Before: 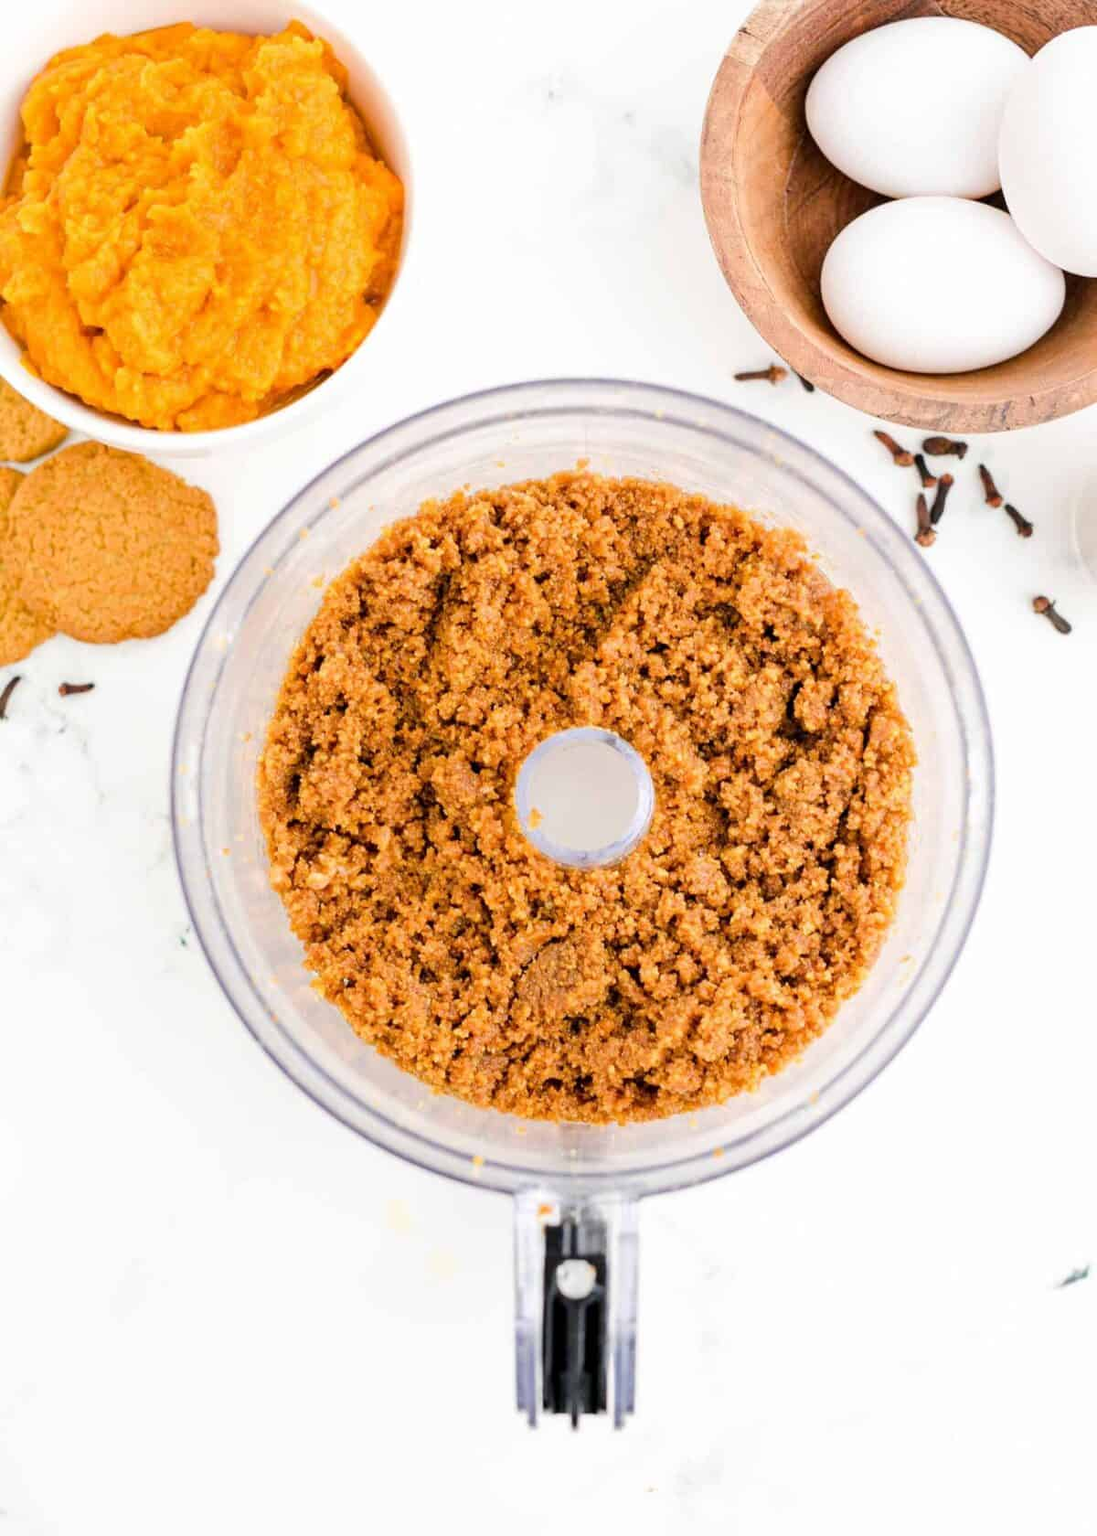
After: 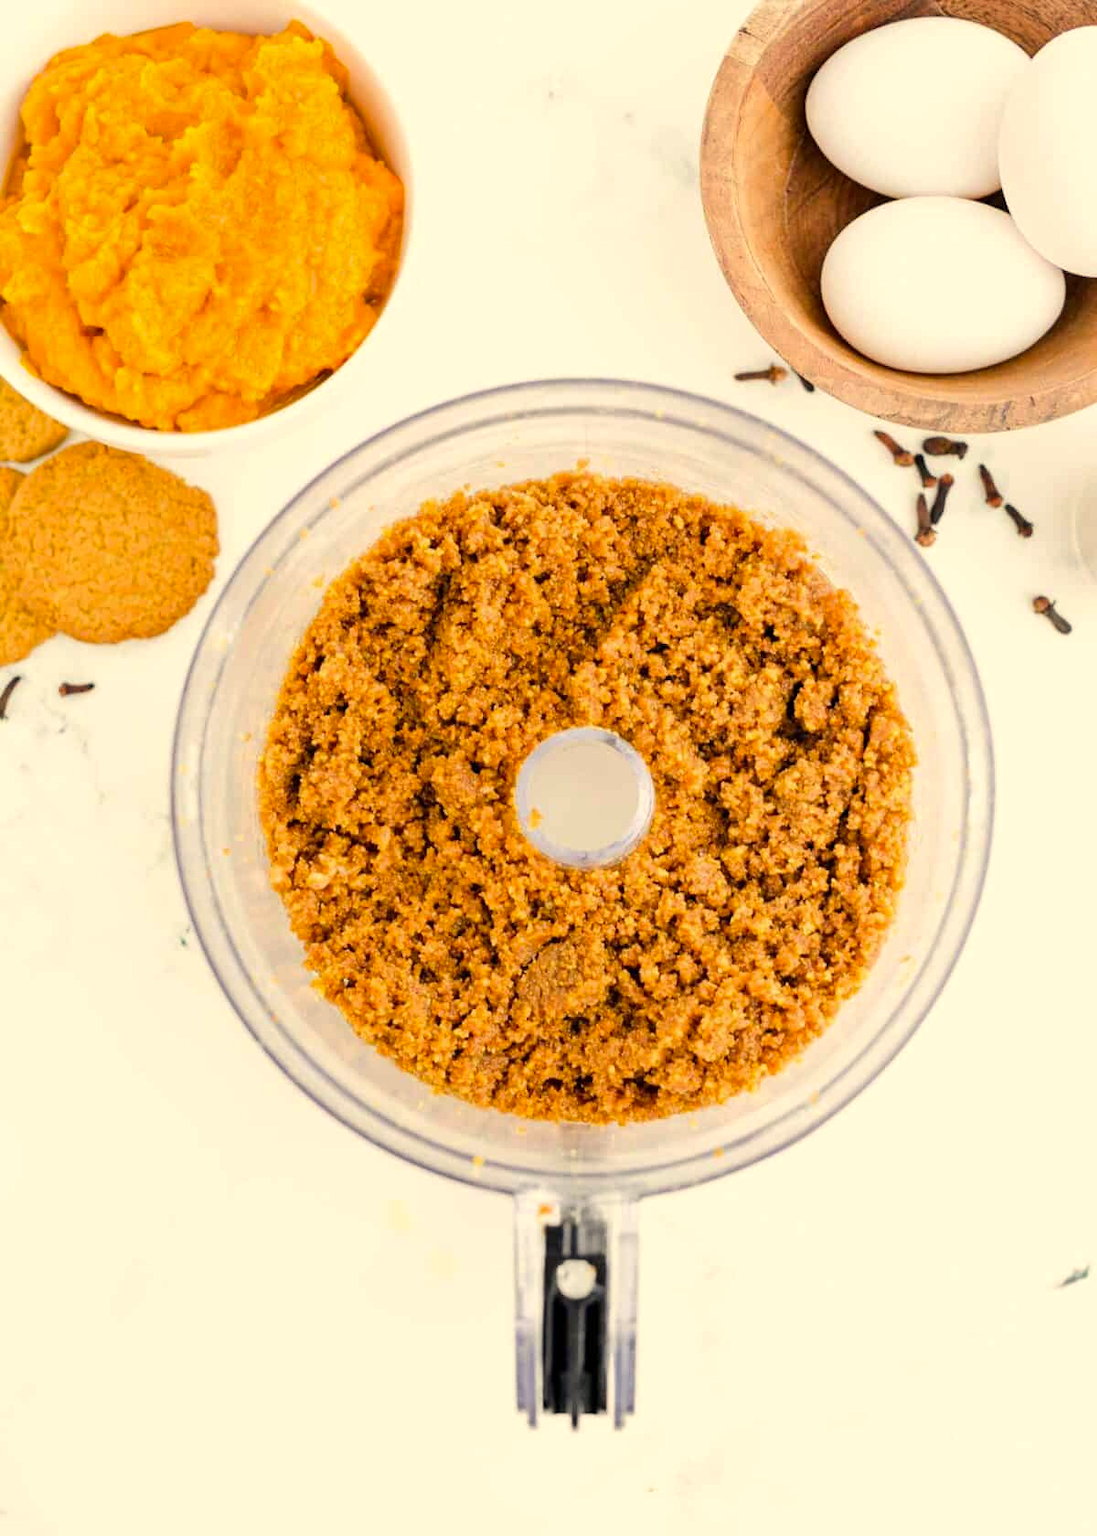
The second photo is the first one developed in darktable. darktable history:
color correction: highlights a* 1.43, highlights b* 18.3
